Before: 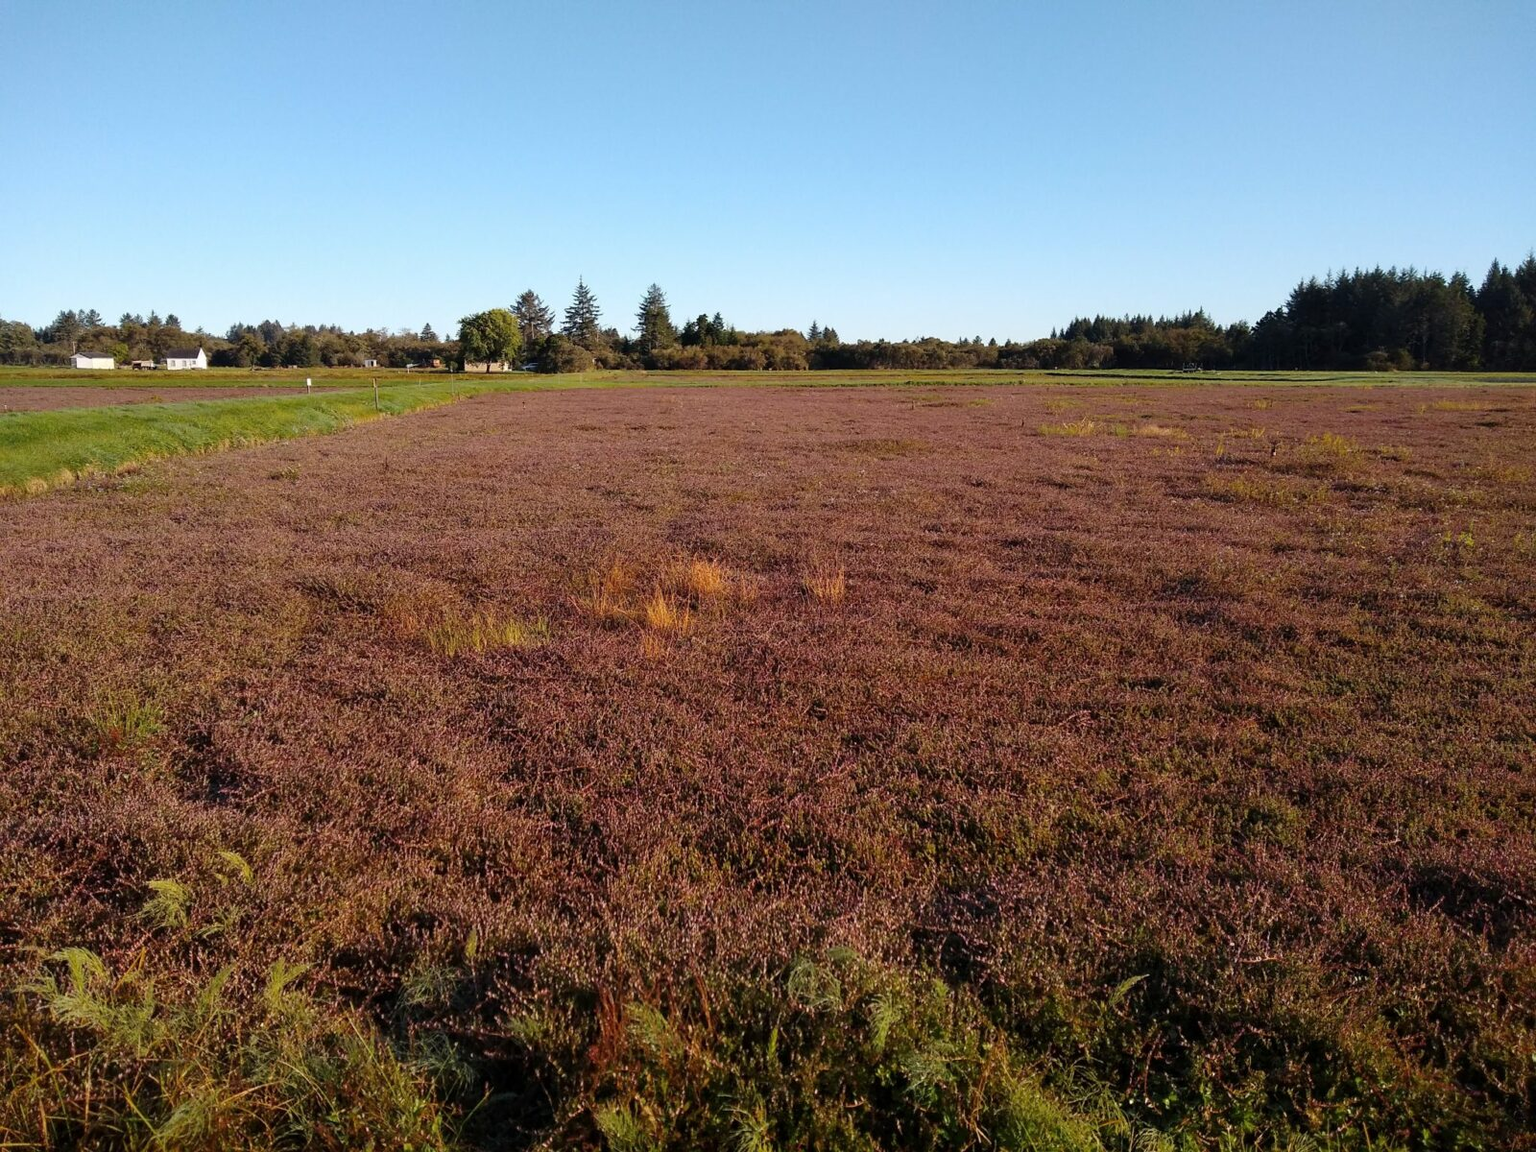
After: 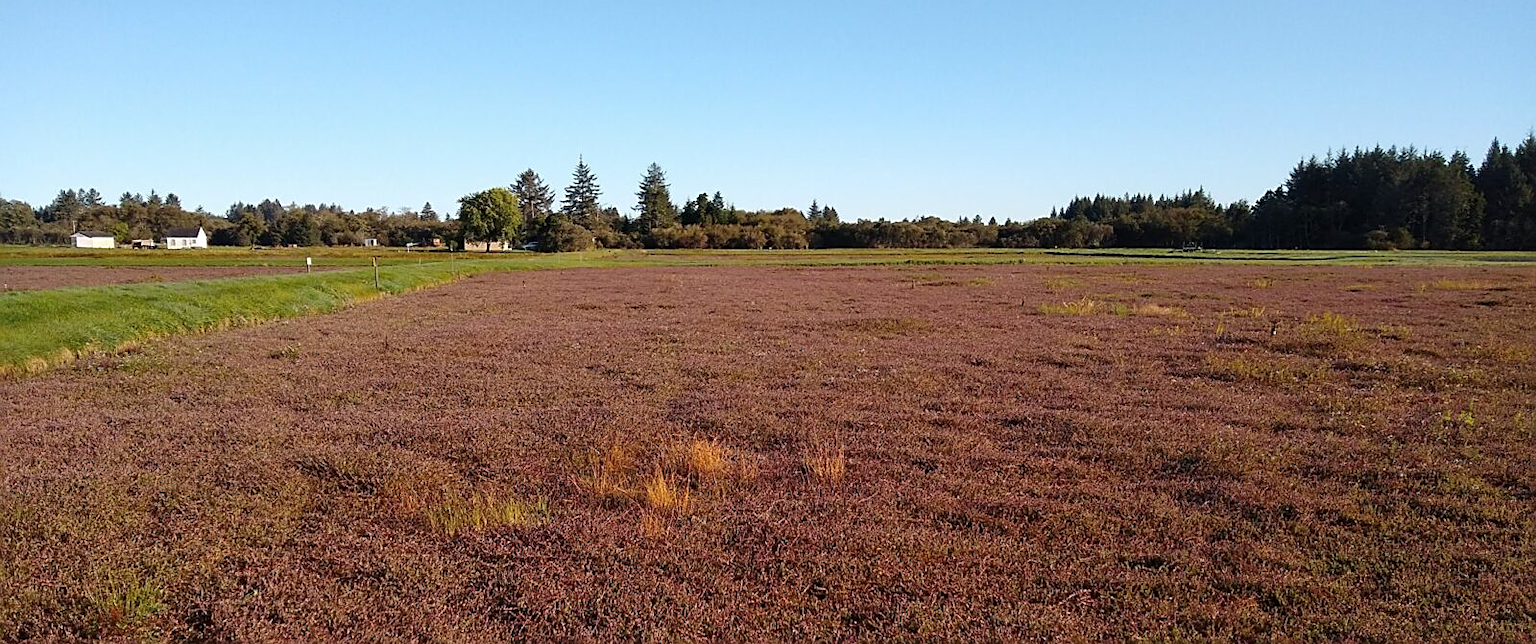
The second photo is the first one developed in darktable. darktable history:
sharpen: on, module defaults
crop and rotate: top 10.564%, bottom 33.481%
